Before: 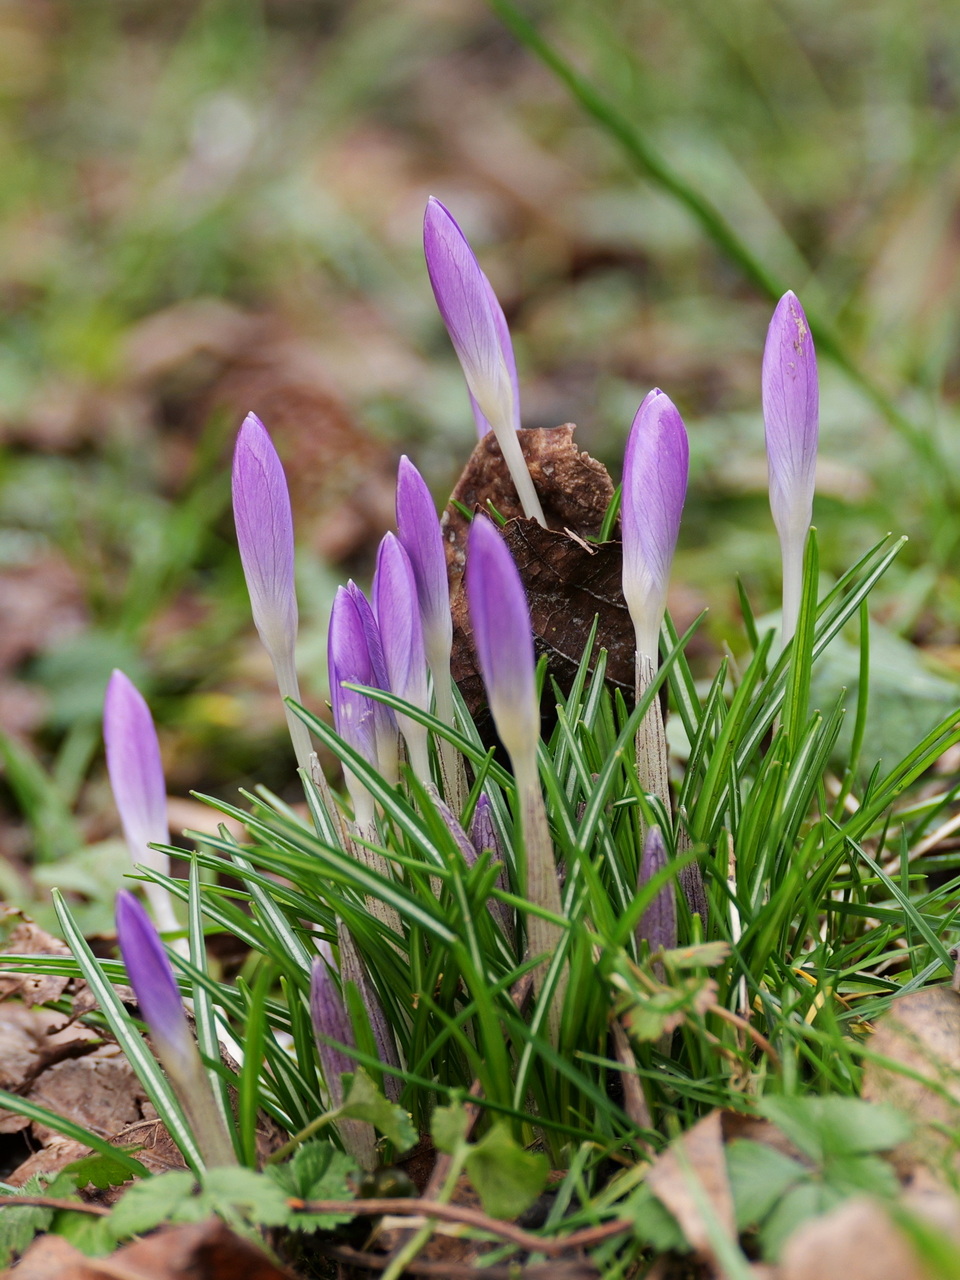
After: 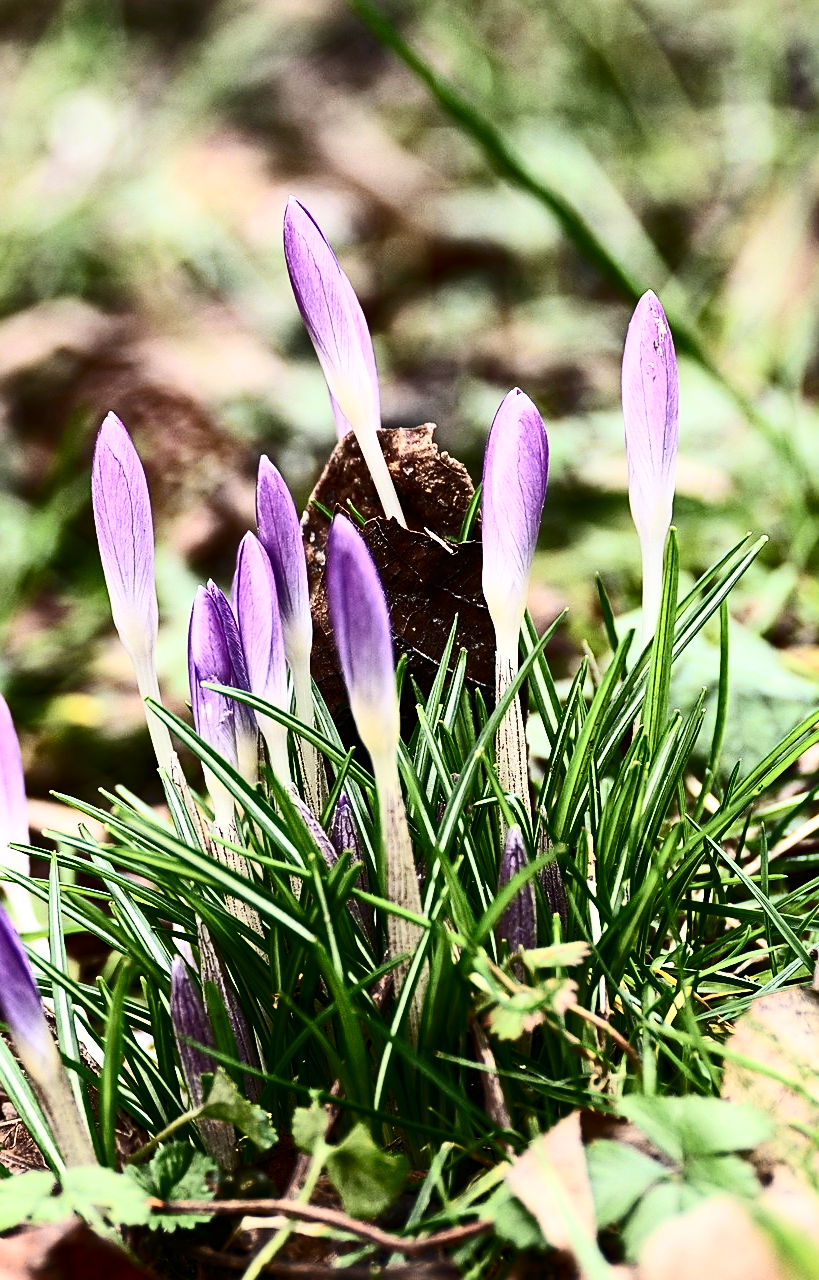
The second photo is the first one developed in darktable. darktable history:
sharpen: on, module defaults
levels: mode automatic, gray 50.8%
shadows and highlights: shadows 10, white point adjustment 1, highlights -40
contrast brightness saturation: contrast 0.93, brightness 0.2
crop and rotate: left 14.584%
